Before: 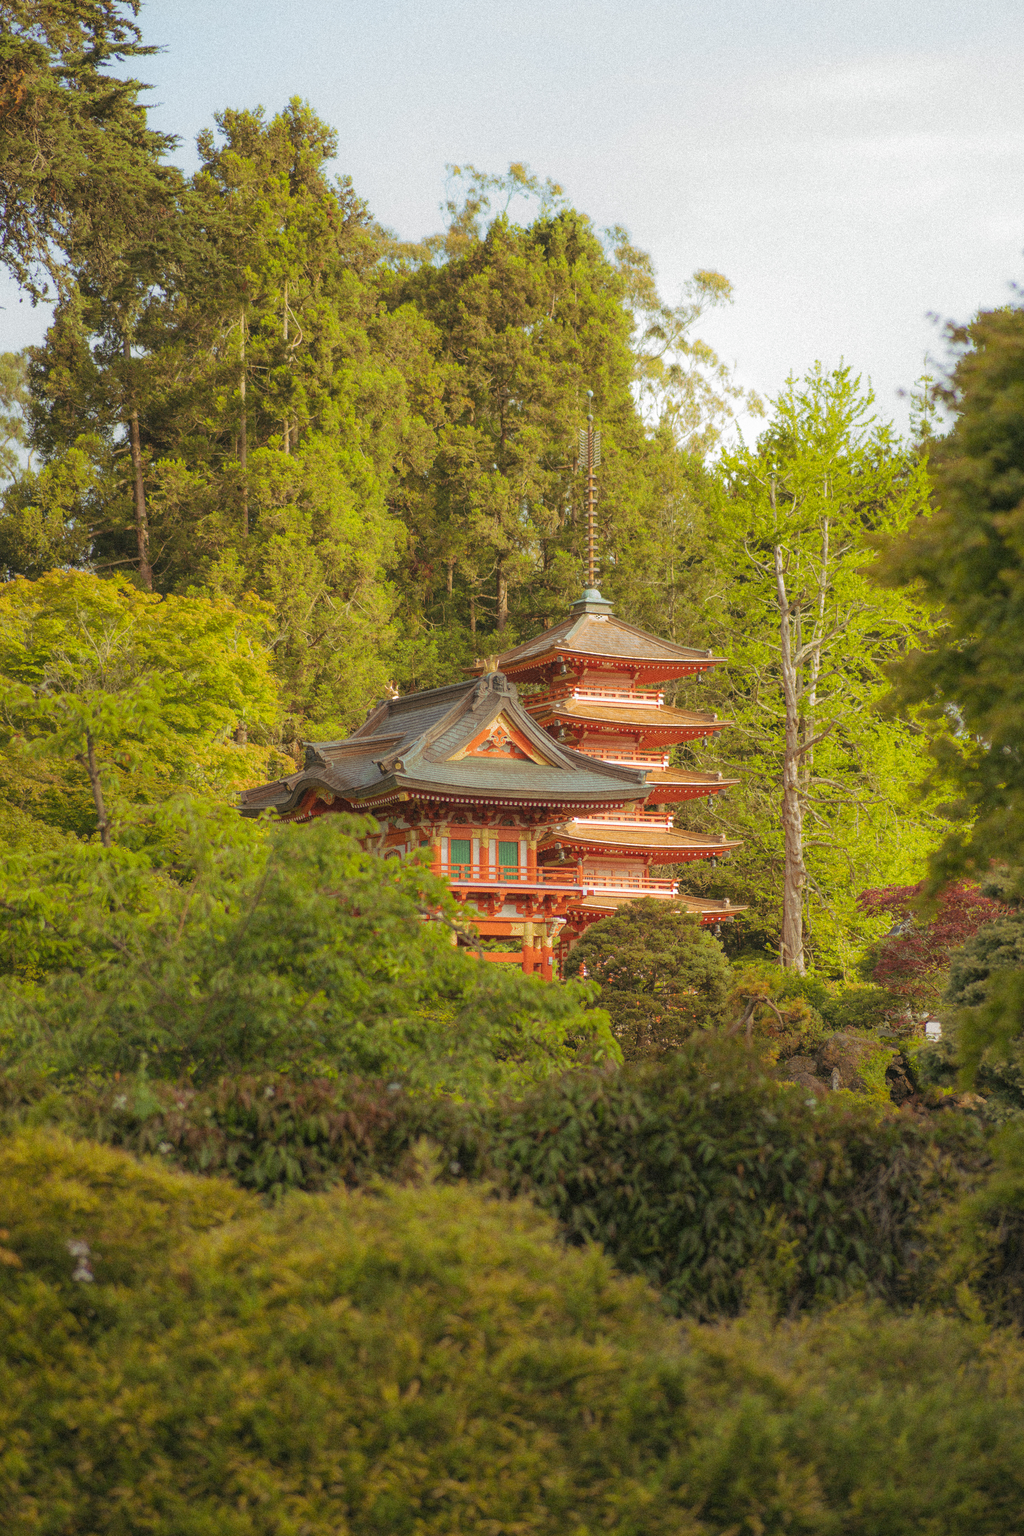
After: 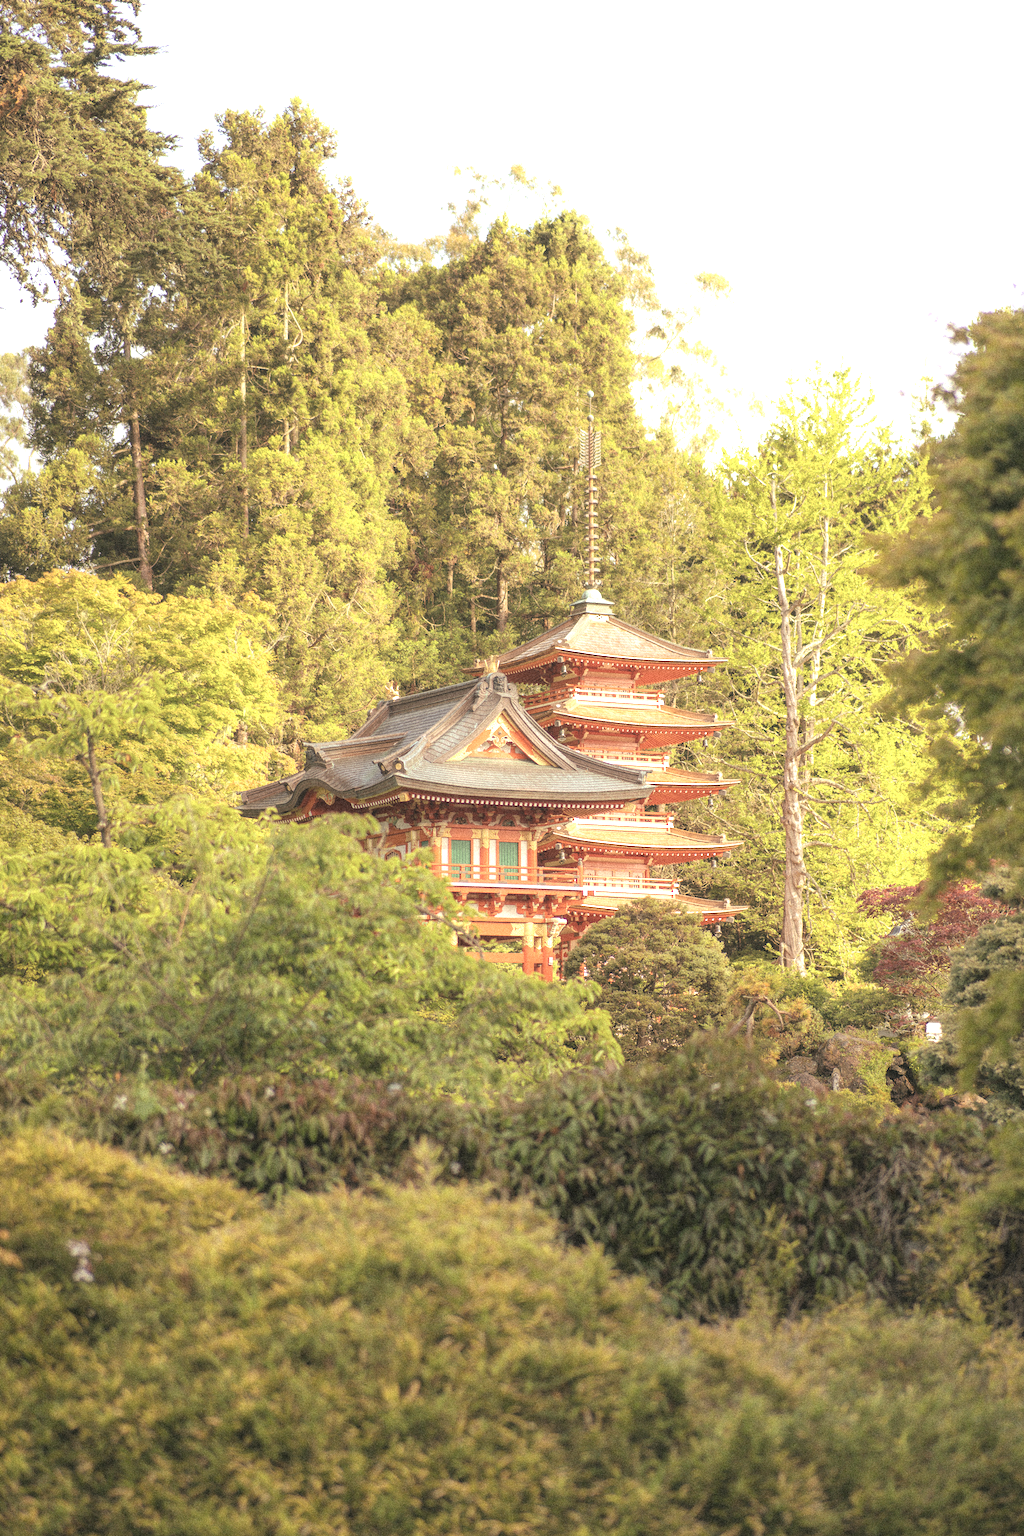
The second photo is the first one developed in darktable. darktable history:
exposure: black level correction 0, exposure 1.125 EV, compensate exposure bias true, compensate highlight preservation false
color correction: highlights a* 5.59, highlights b* 5.24, saturation 0.68
